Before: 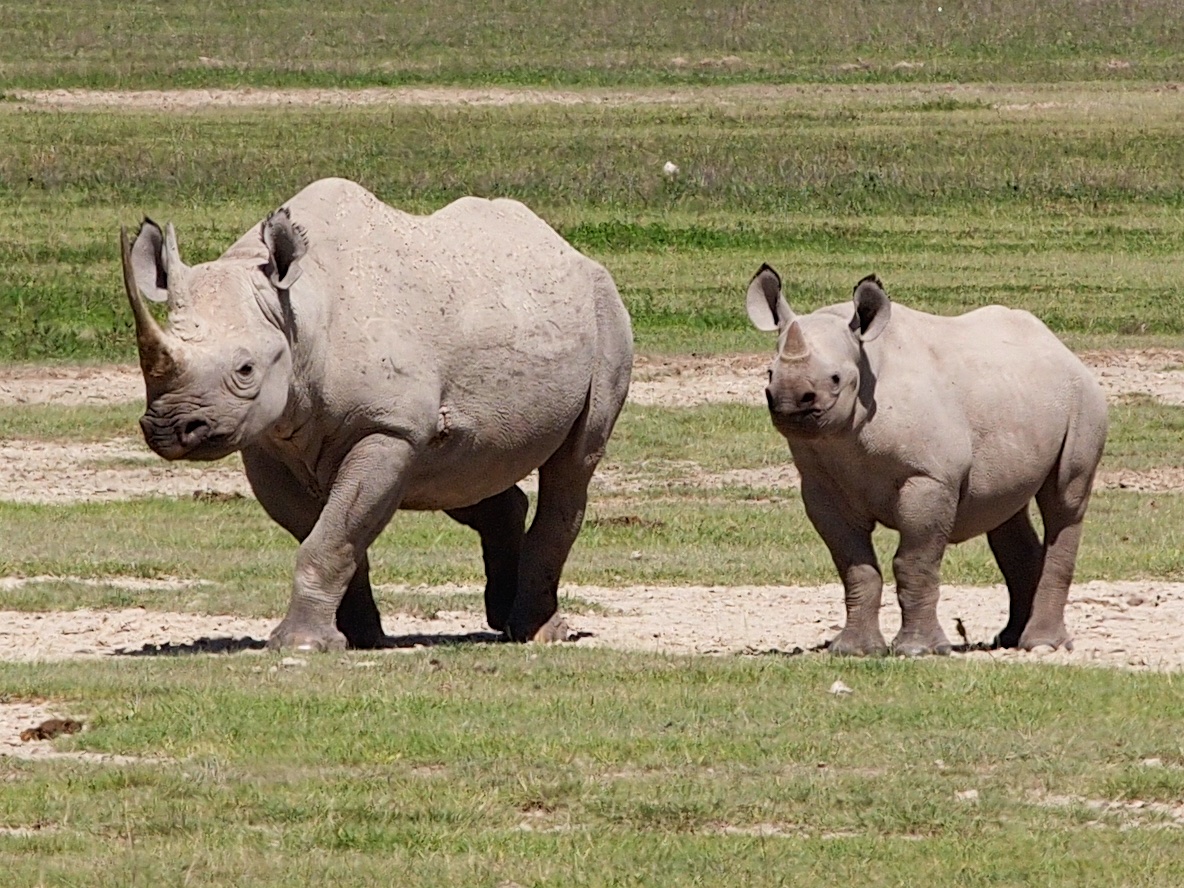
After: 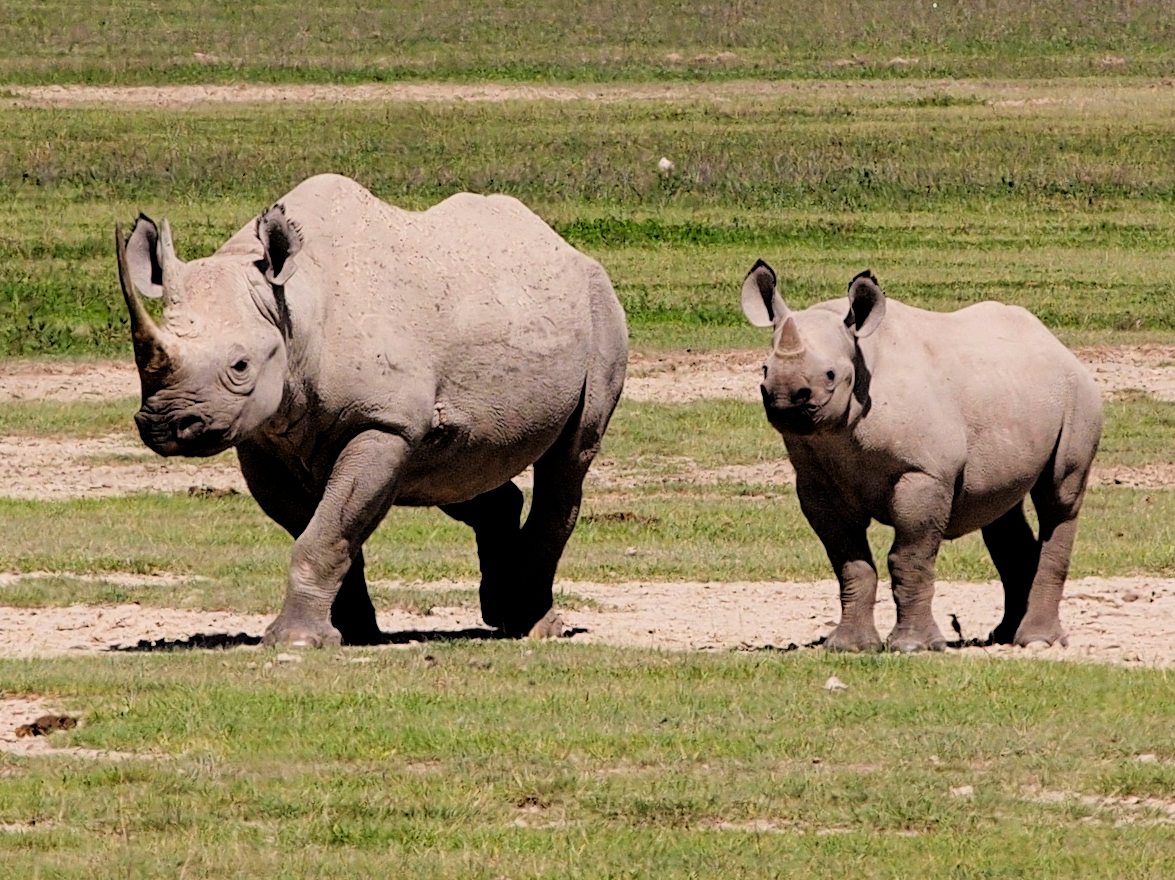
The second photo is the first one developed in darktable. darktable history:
crop: left 0.434%, top 0.485%, right 0.244%, bottom 0.386%
filmic rgb: black relative exposure -3.92 EV, white relative exposure 3.14 EV, hardness 2.87
color correction: highlights a* 3.22, highlights b* 1.93, saturation 1.19
